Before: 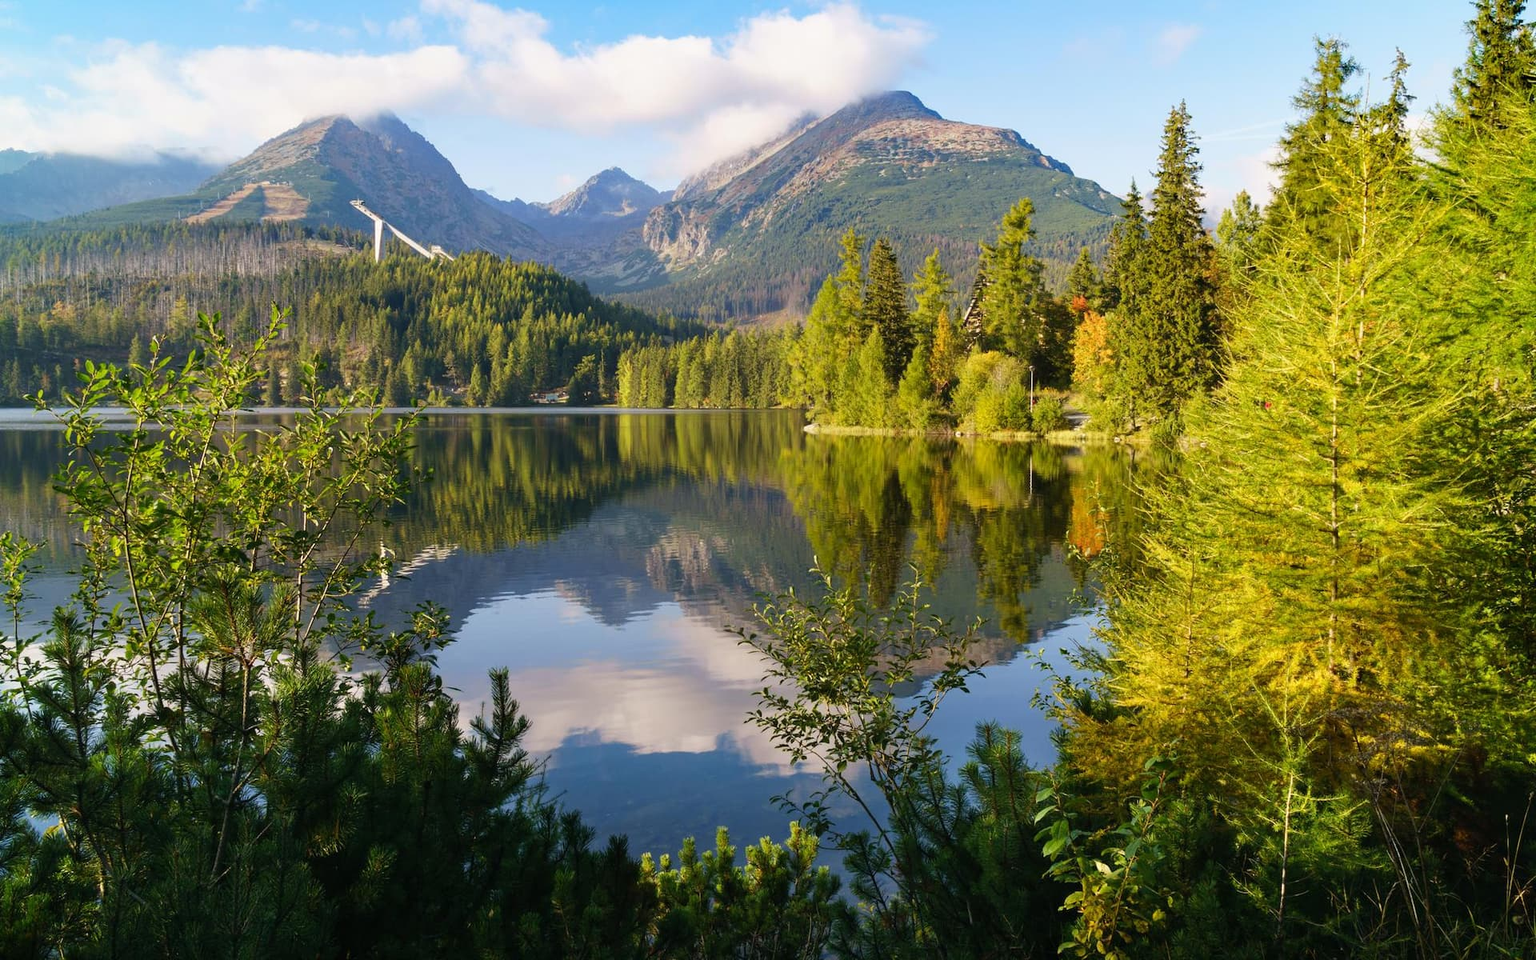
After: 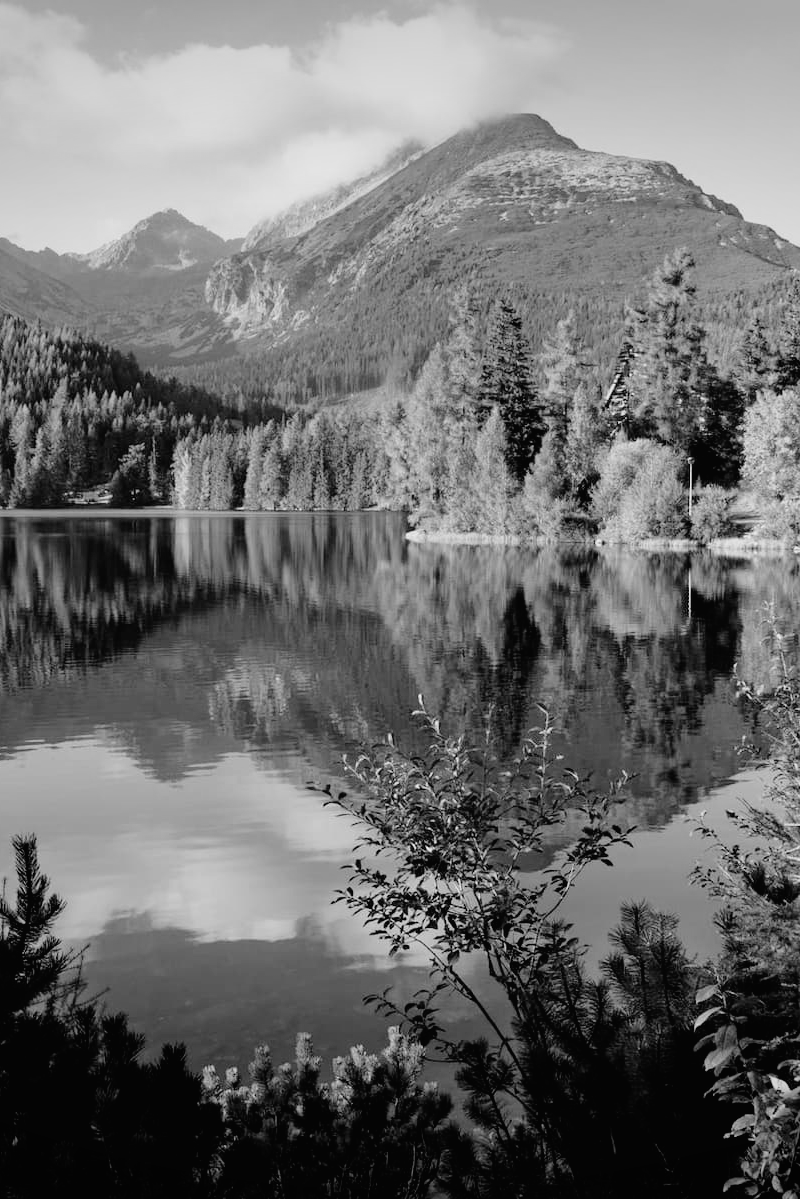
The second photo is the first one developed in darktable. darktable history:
monochrome: a 32, b 64, size 2.3
tone curve: curves: ch0 [(0, 0.012) (0.036, 0.035) (0.274, 0.288) (0.504, 0.536) (0.844, 0.84) (1, 0.983)]; ch1 [(0, 0) (0.389, 0.403) (0.462, 0.486) (0.499, 0.498) (0.511, 0.502) (0.536, 0.547) (0.567, 0.588) (0.626, 0.645) (0.749, 0.781) (1, 1)]; ch2 [(0, 0) (0.457, 0.486) (0.5, 0.5) (0.56, 0.551) (0.615, 0.607) (0.704, 0.732) (1, 1)], color space Lab, independent channels, preserve colors none
crop: left 31.229%, right 27.105%
filmic rgb: black relative exposure -4.91 EV, white relative exposure 2.84 EV, hardness 3.7
vignetting: fall-off start 100%, brightness -0.282, width/height ratio 1.31
